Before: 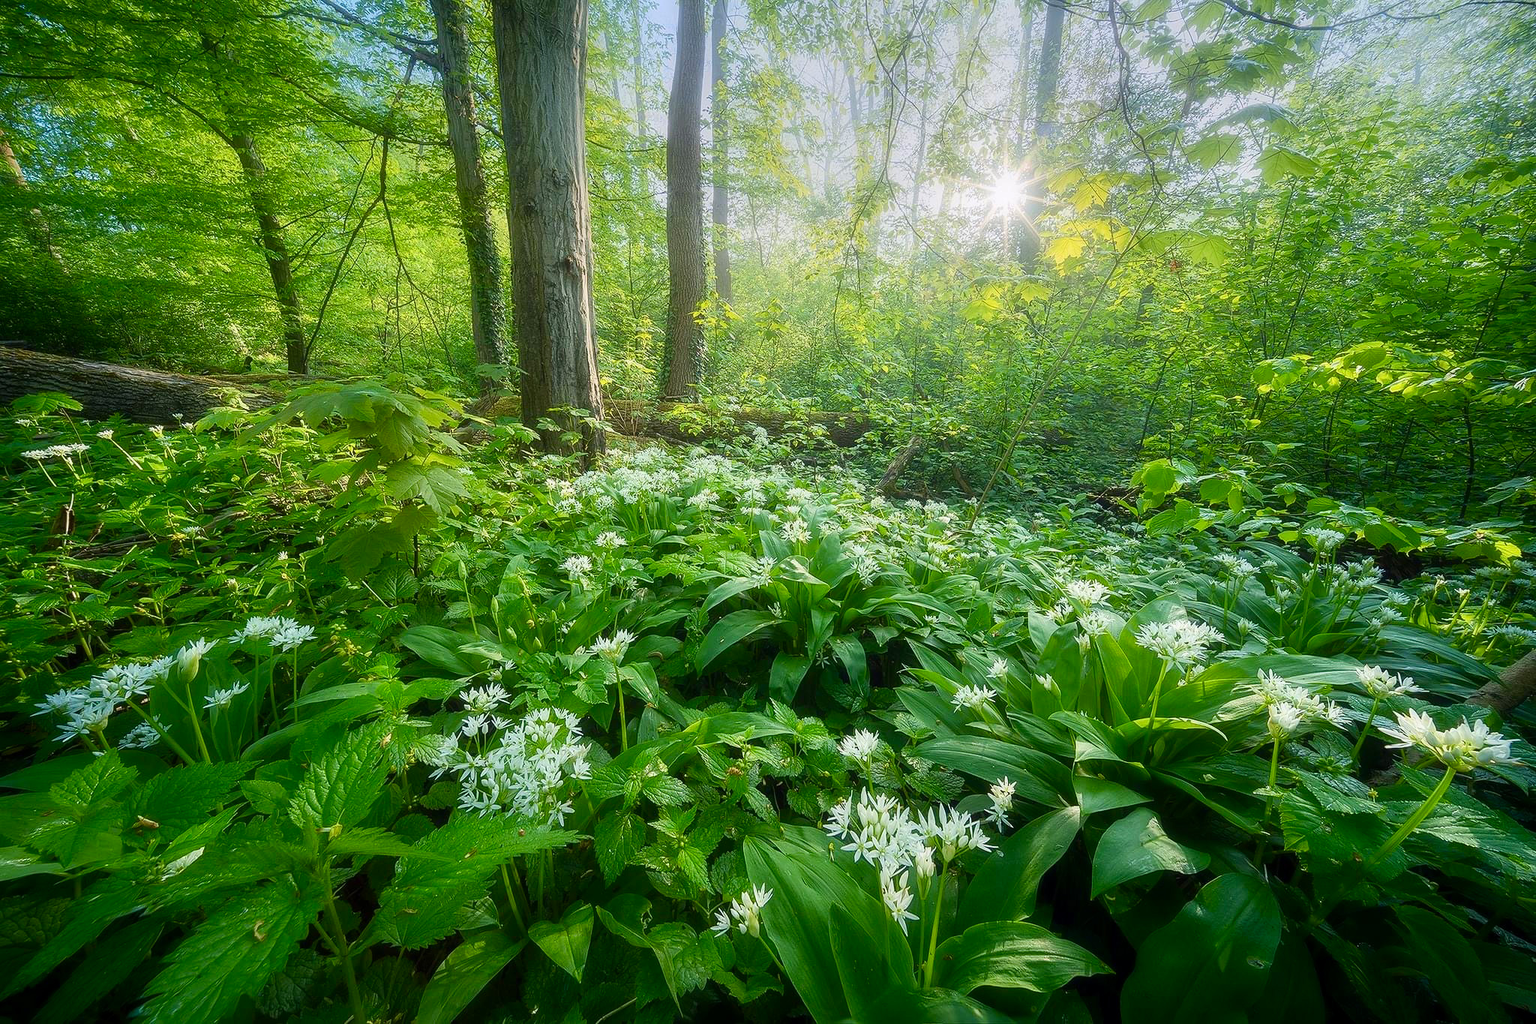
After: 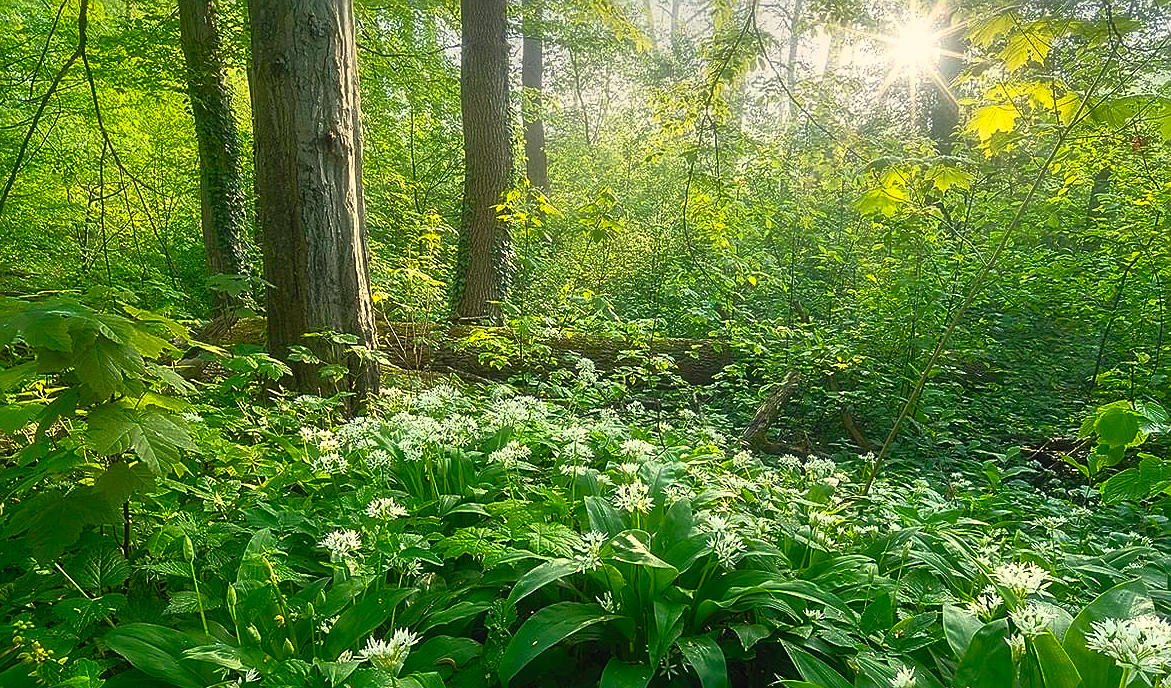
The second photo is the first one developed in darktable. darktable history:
contrast brightness saturation: contrast 0.24, brightness 0.26, saturation 0.39
white balance: red 1.029, blue 0.92
crop: left 20.932%, top 15.471%, right 21.848%, bottom 34.081%
base curve: curves: ch0 [(0, 0) (0.564, 0.291) (0.802, 0.731) (1, 1)]
sharpen: on, module defaults
